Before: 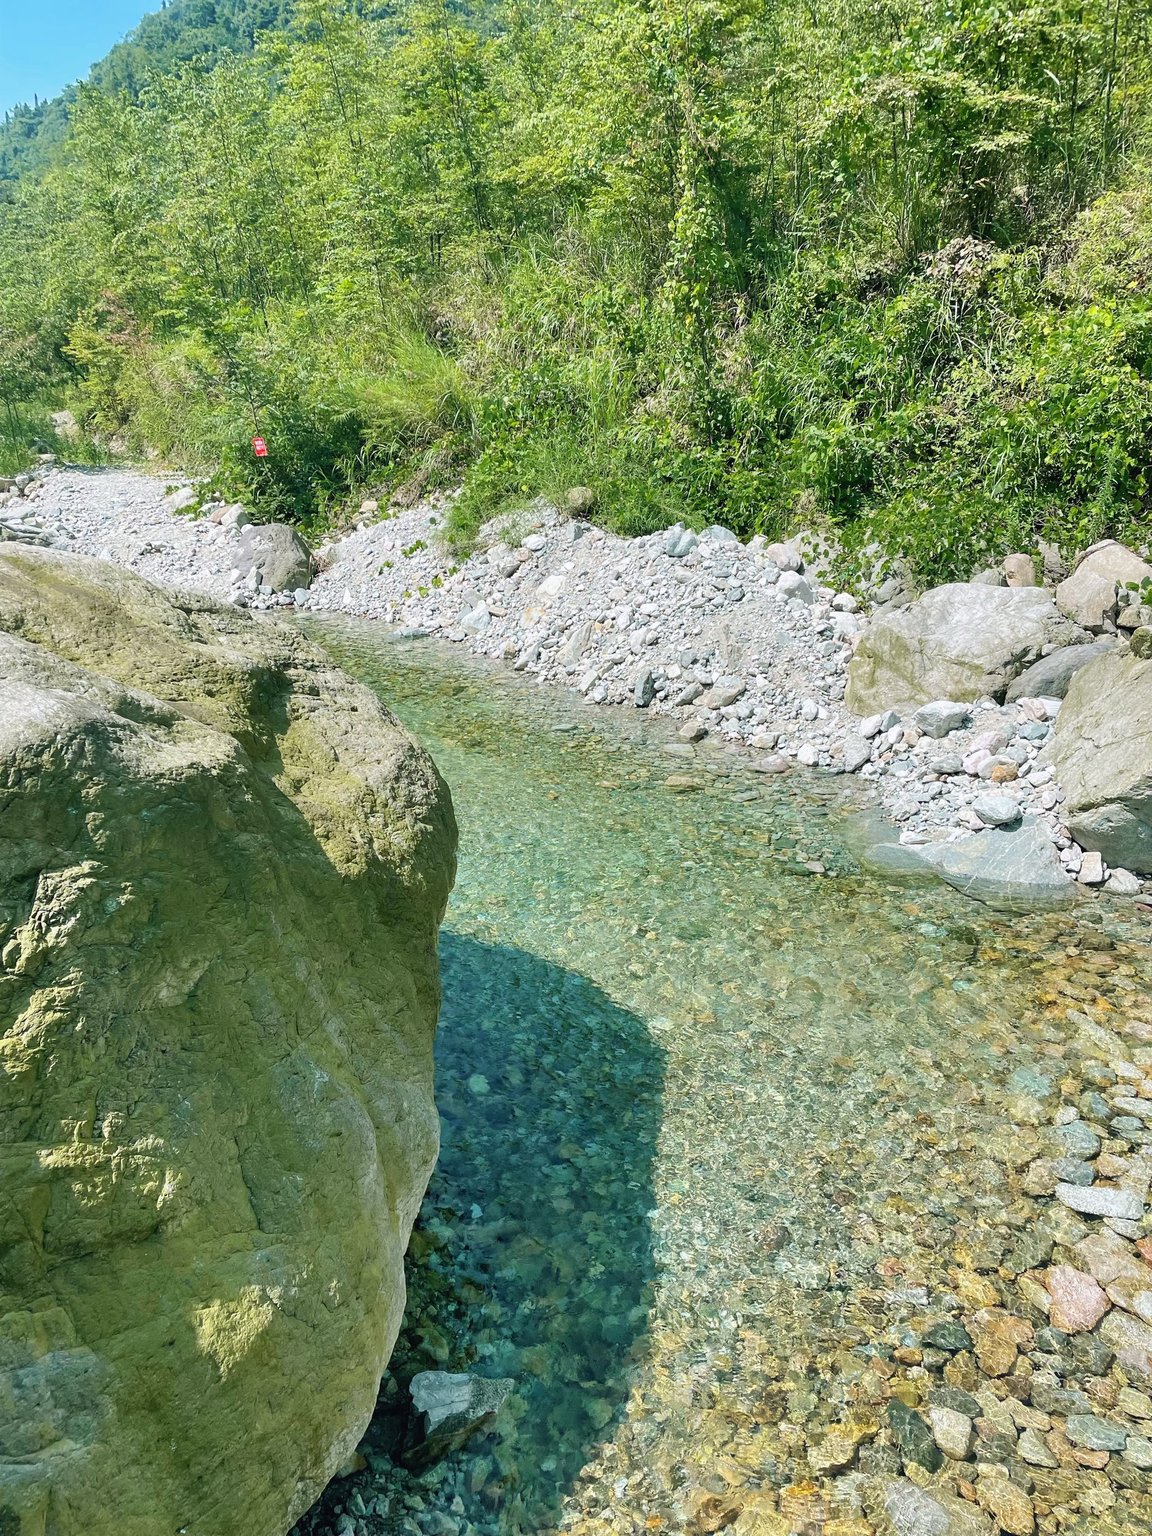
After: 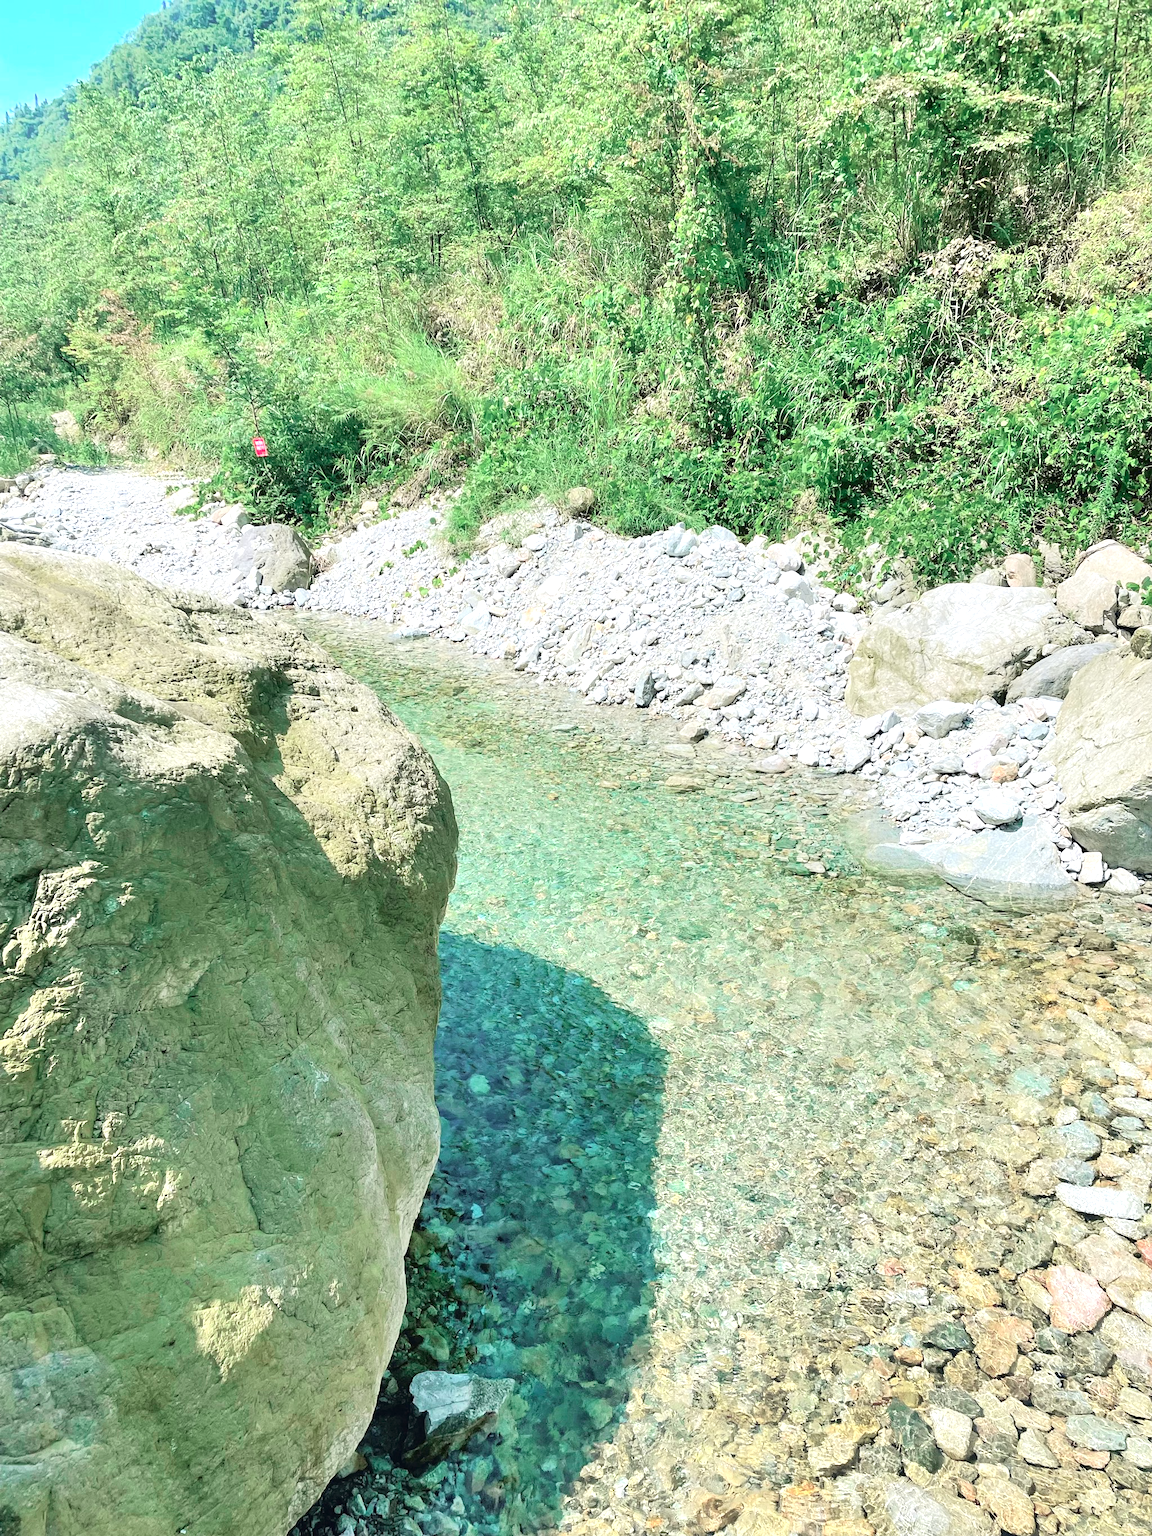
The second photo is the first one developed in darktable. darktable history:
exposure: exposure 0.996 EV, compensate highlight preservation false
tone curve: curves: ch0 [(0, 0.009) (0.105, 0.069) (0.195, 0.154) (0.289, 0.278) (0.384, 0.391) (0.513, 0.53) (0.66, 0.667) (0.895, 0.863) (1, 0.919)]; ch1 [(0, 0) (0.161, 0.092) (0.35, 0.33) (0.403, 0.395) (0.456, 0.469) (0.502, 0.499) (0.519, 0.514) (0.576, 0.587) (0.642, 0.645) (0.701, 0.742) (1, 0.942)]; ch2 [(0, 0) (0.371, 0.362) (0.437, 0.437) (0.501, 0.5) (0.53, 0.528) (0.569, 0.551) (0.619, 0.58) (0.883, 0.752) (1, 0.929)], color space Lab, independent channels, preserve colors none
